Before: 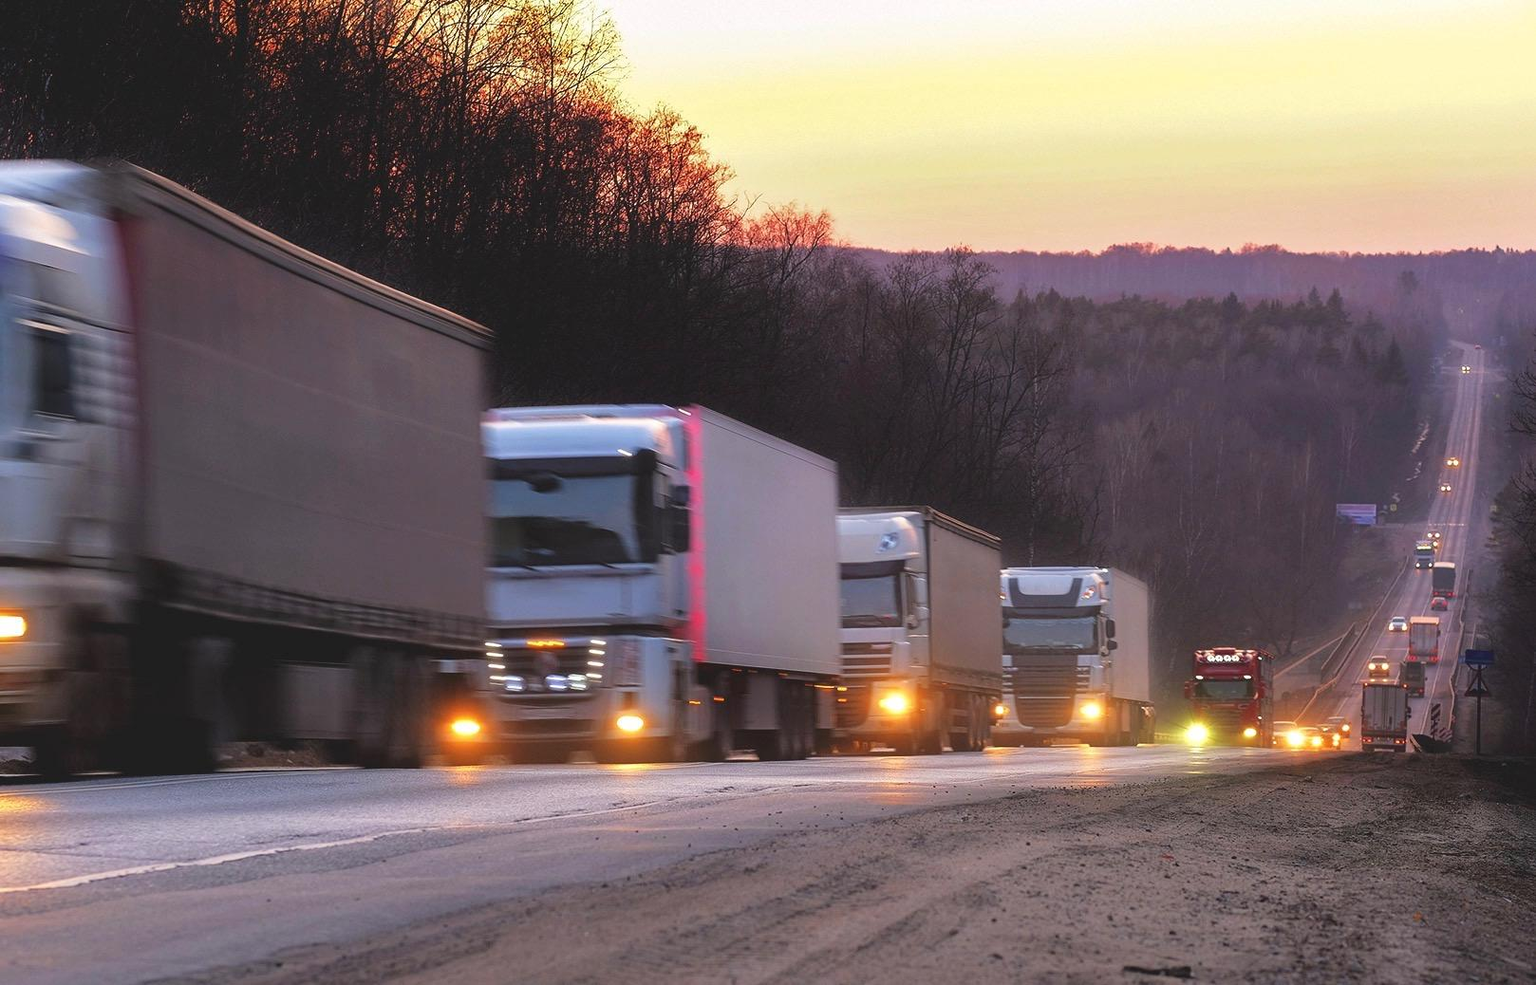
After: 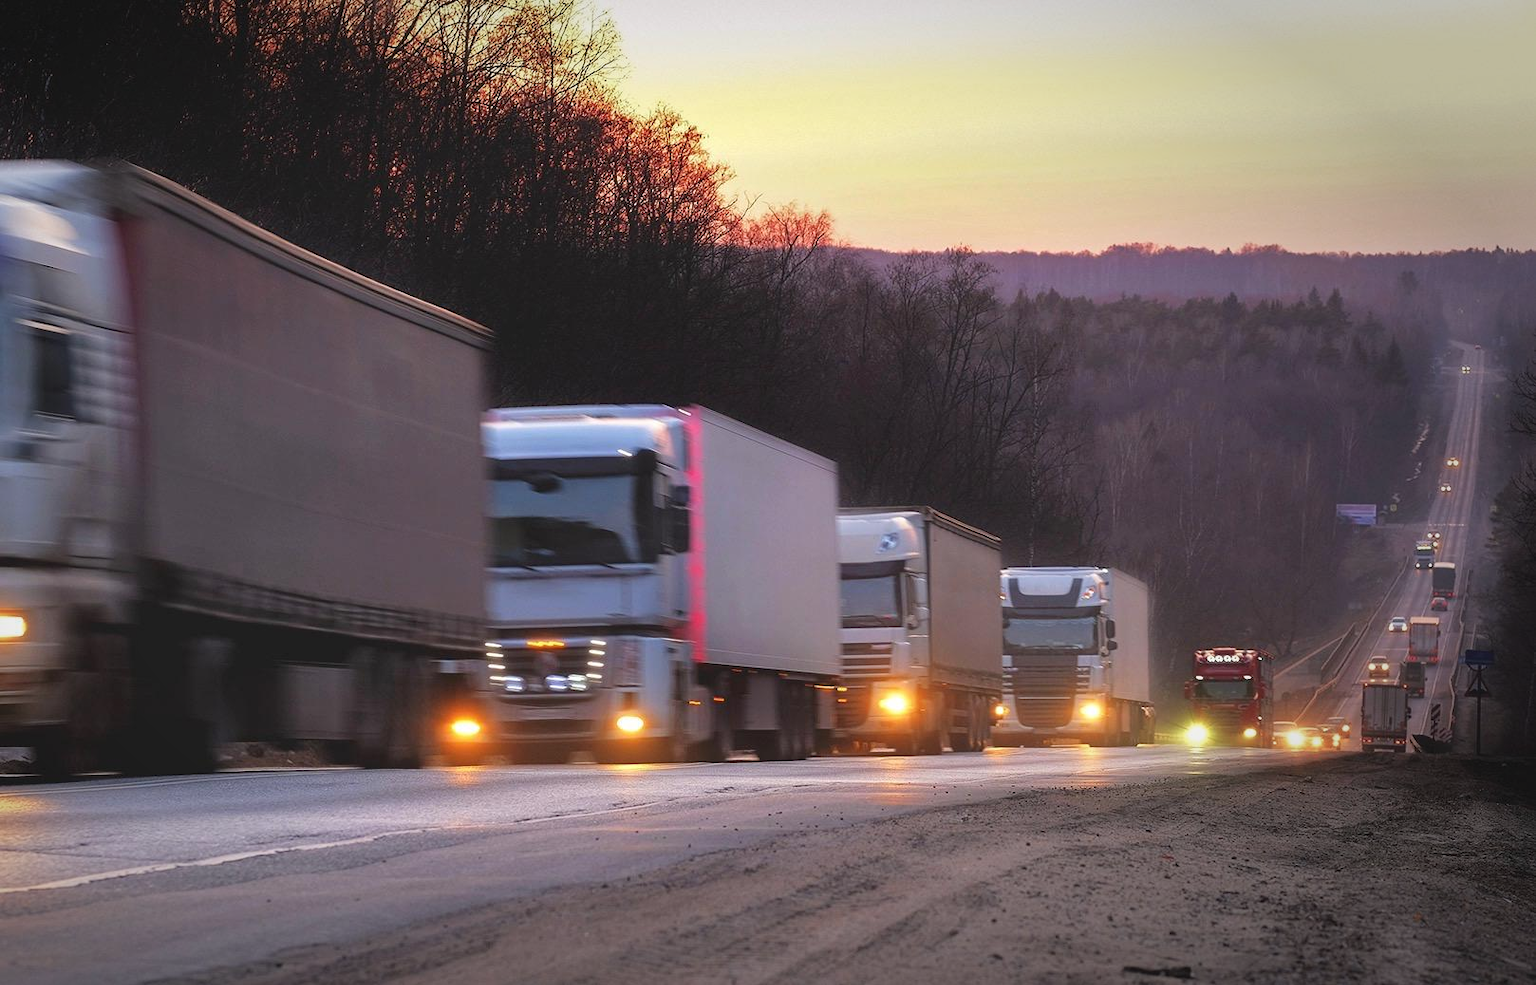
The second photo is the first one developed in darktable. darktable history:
vignetting: fall-off start 70.55%, brightness -0.467, saturation -0.292, center (-0.149, 0.013), width/height ratio 1.333
